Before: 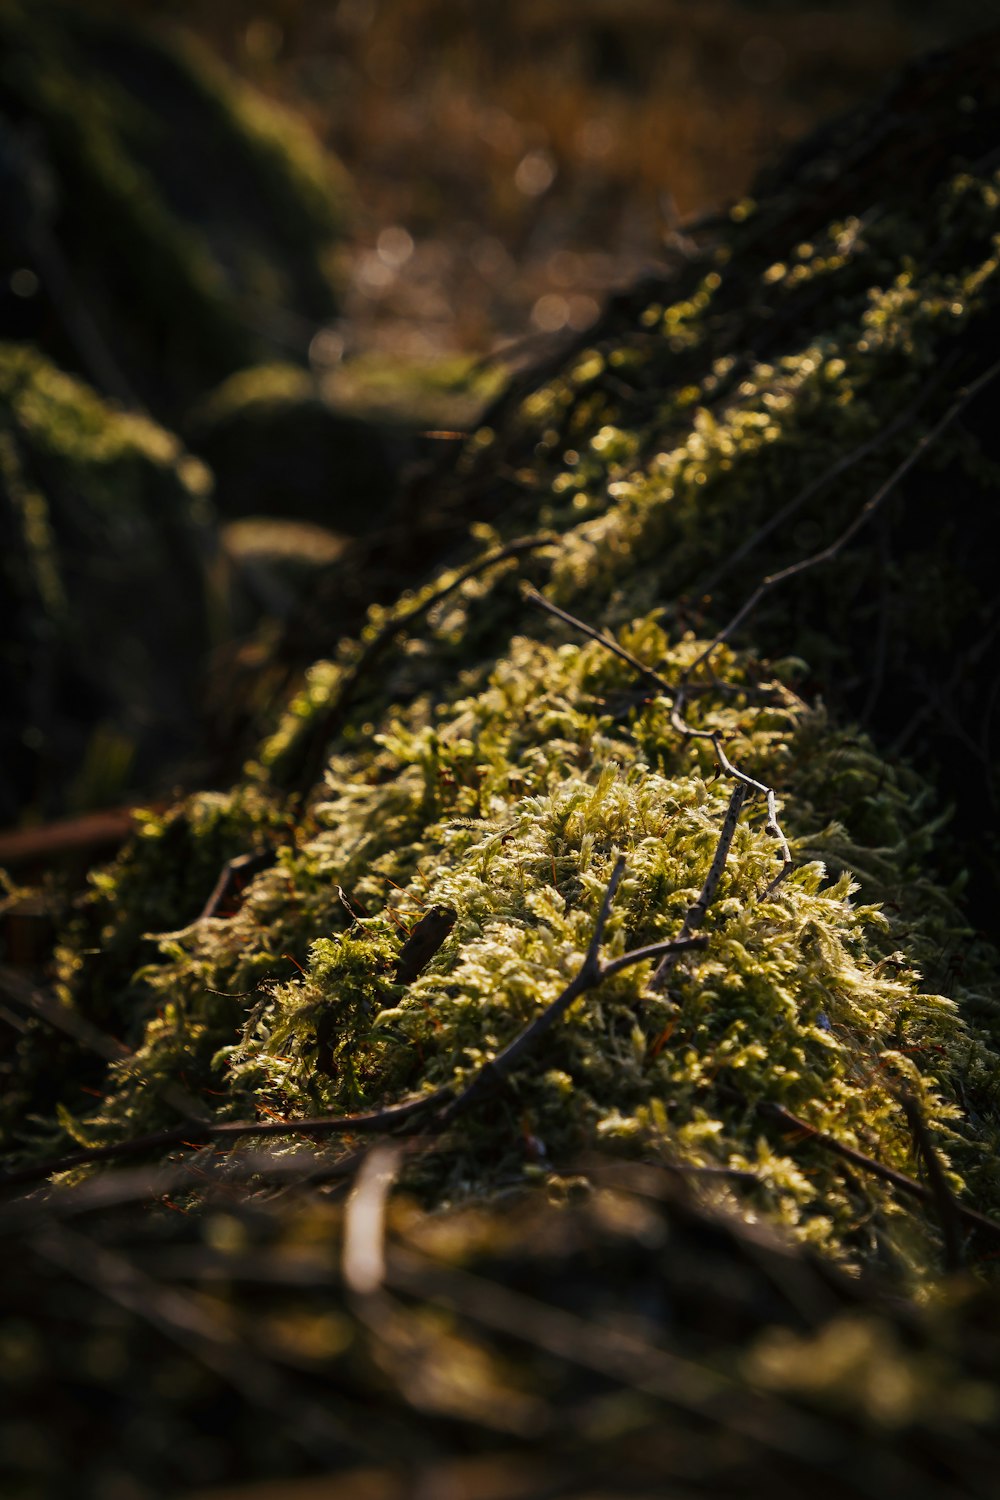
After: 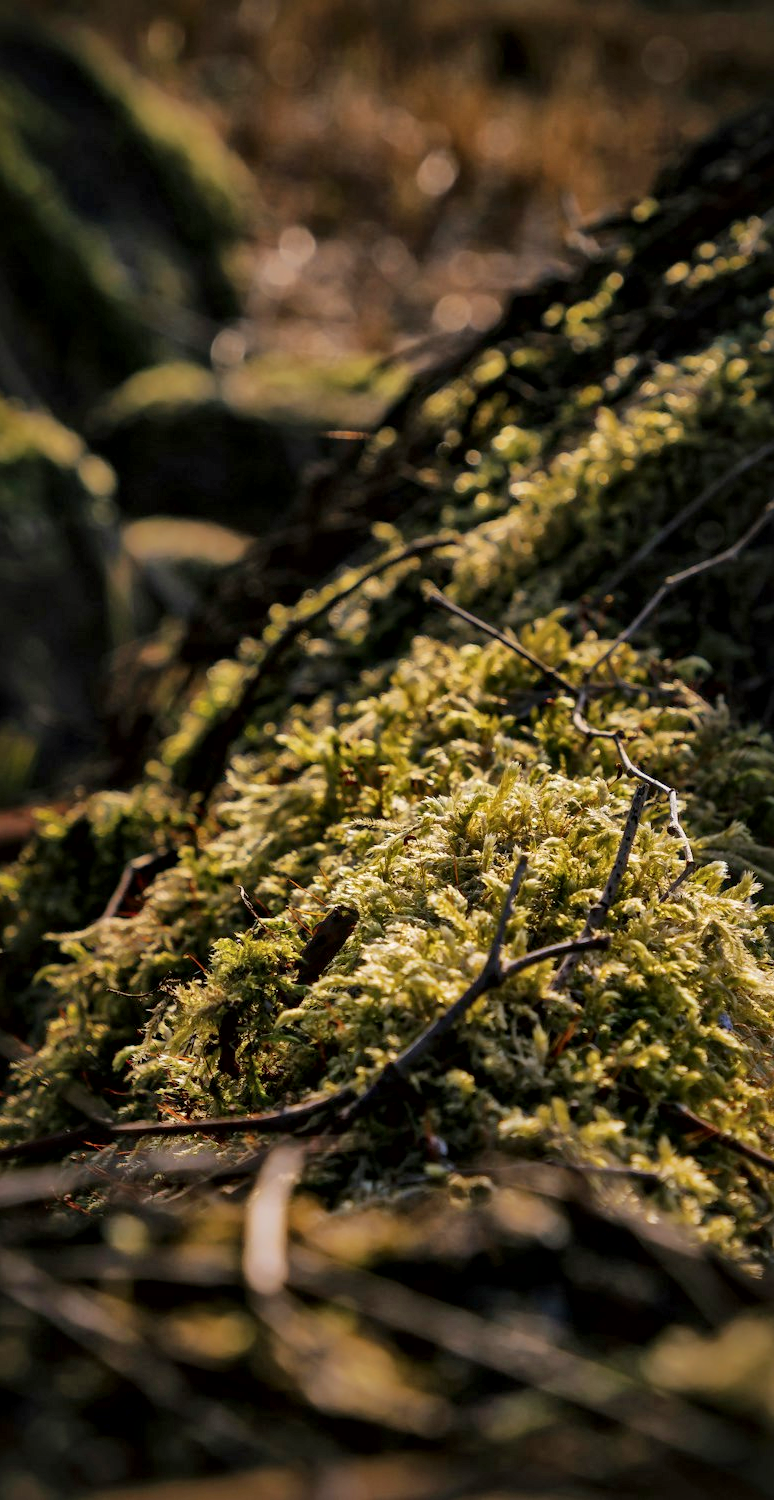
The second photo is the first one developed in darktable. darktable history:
shadows and highlights: on, module defaults
crop: left 9.88%, right 12.664%
white balance: red 1.009, blue 1.027
local contrast: mode bilateral grid, contrast 20, coarseness 50, detail 171%, midtone range 0.2
